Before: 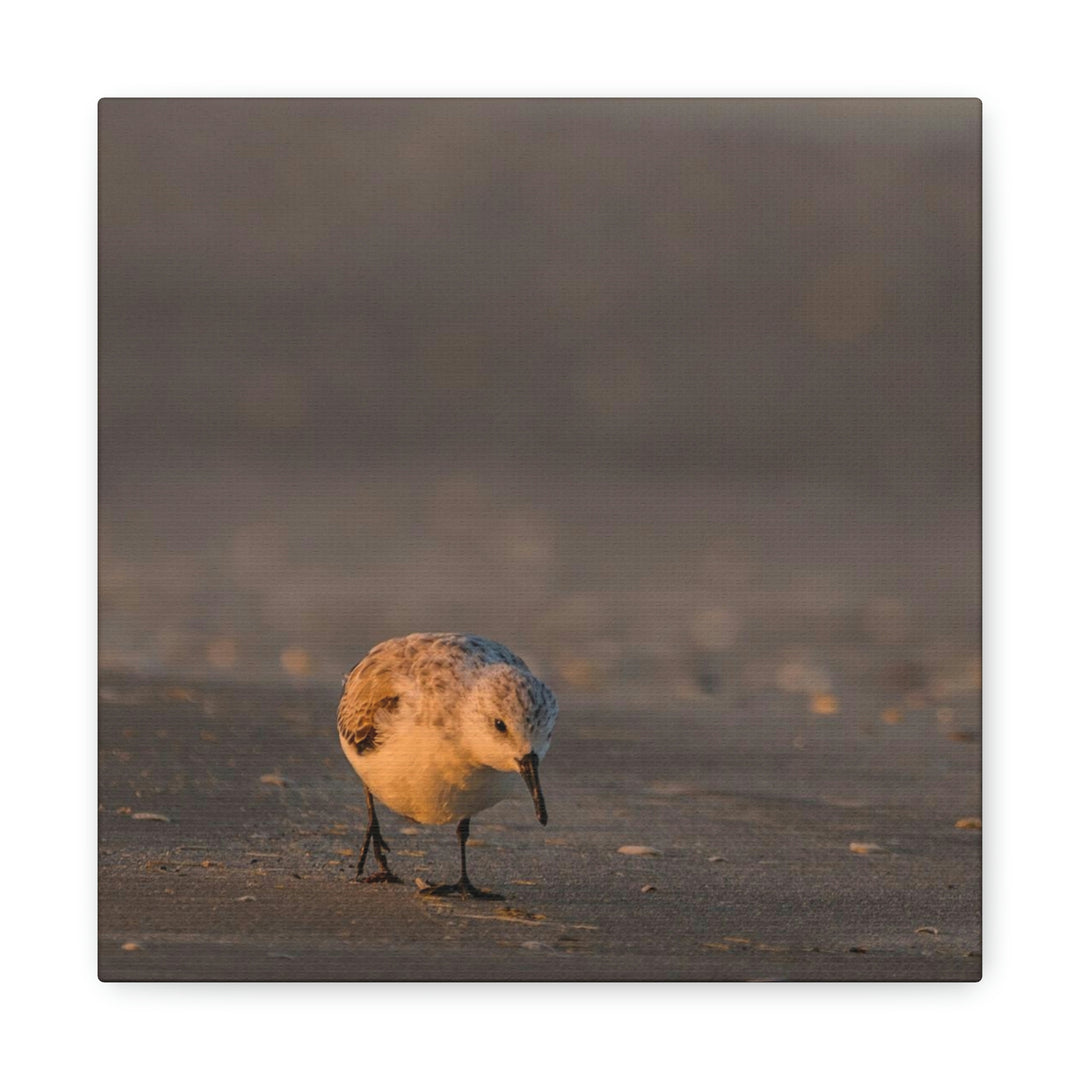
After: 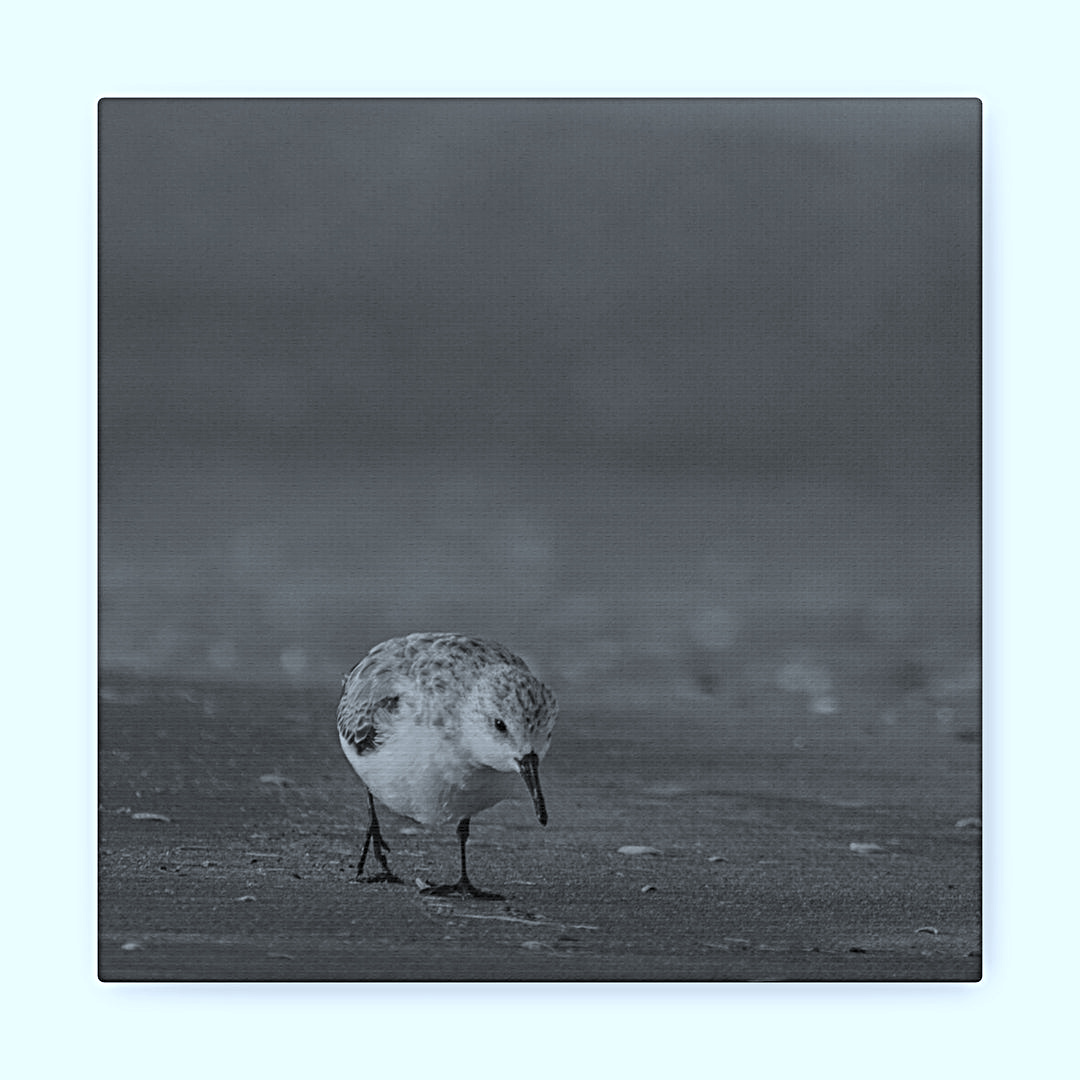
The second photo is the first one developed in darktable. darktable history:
color calibration: output gray [0.267, 0.423, 0.267, 0], illuminant same as pipeline (D50), adaptation none (bypass)
sharpen: radius 4
color correction: highlights a* -4.18, highlights b* -10.81
